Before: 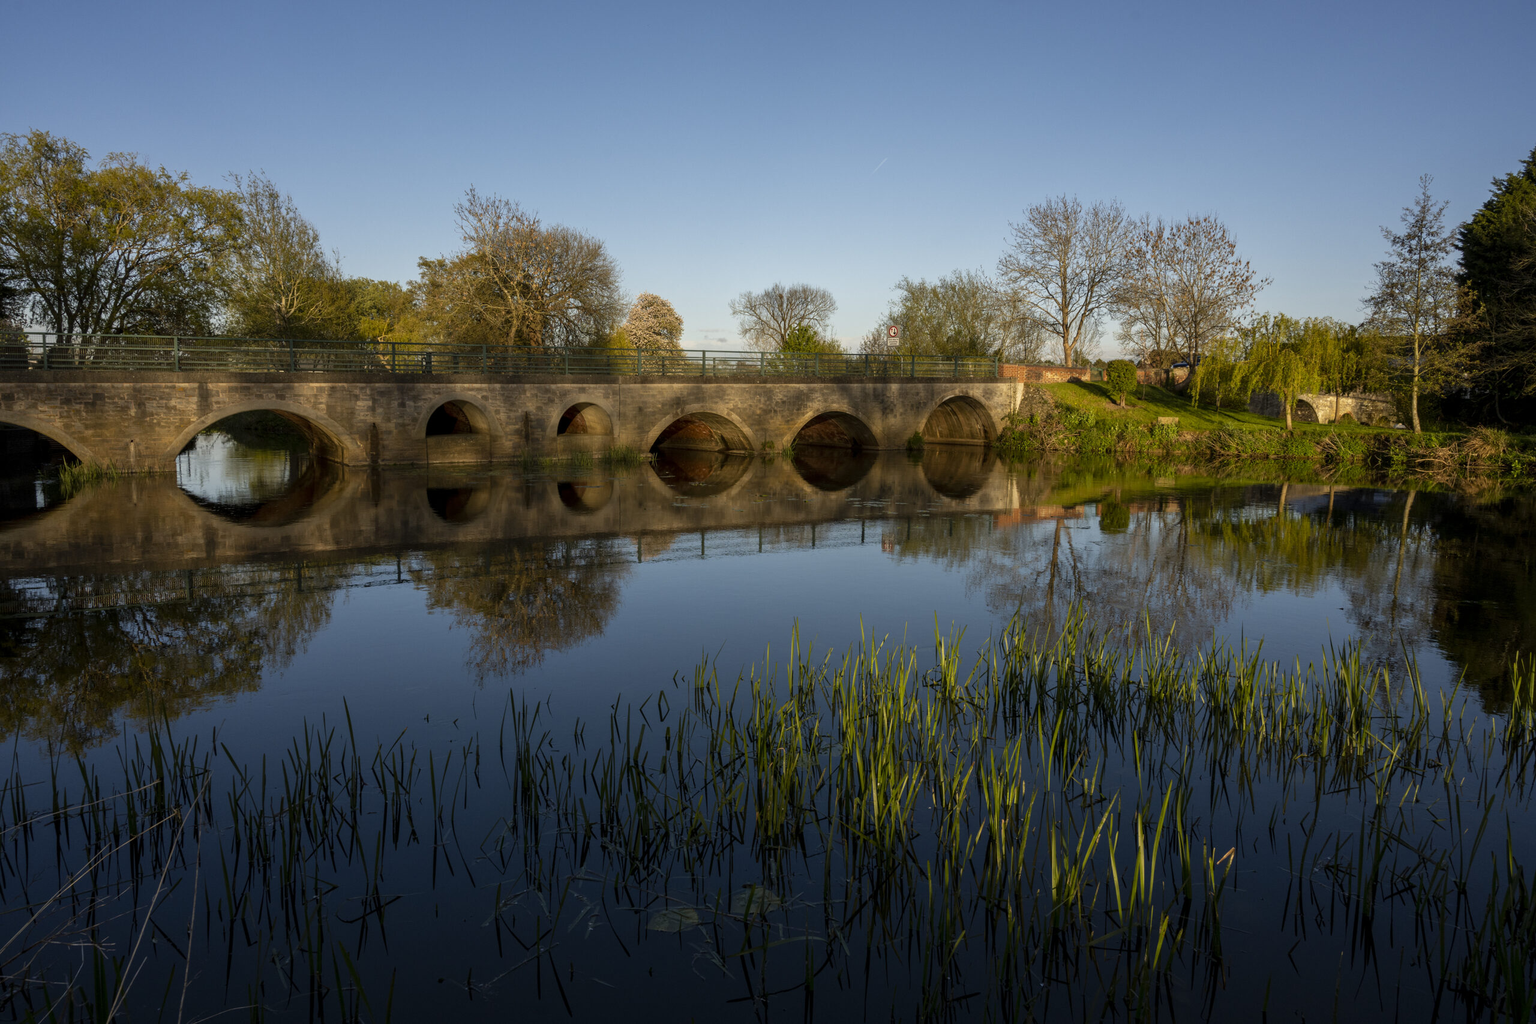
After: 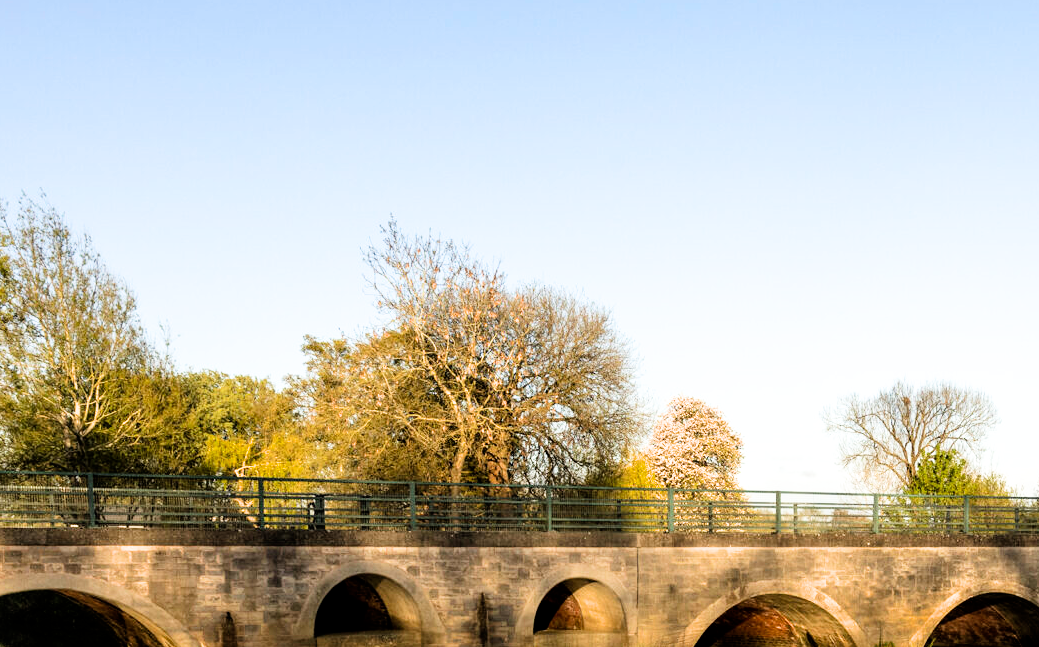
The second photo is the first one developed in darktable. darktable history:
crop: left 15.452%, top 5.459%, right 43.956%, bottom 56.62%
filmic rgb: black relative exposure -5 EV, white relative exposure 3.5 EV, hardness 3.19, contrast 1.3, highlights saturation mix -50%
exposure: black level correction 0, exposure 1.625 EV, compensate exposure bias true, compensate highlight preservation false
